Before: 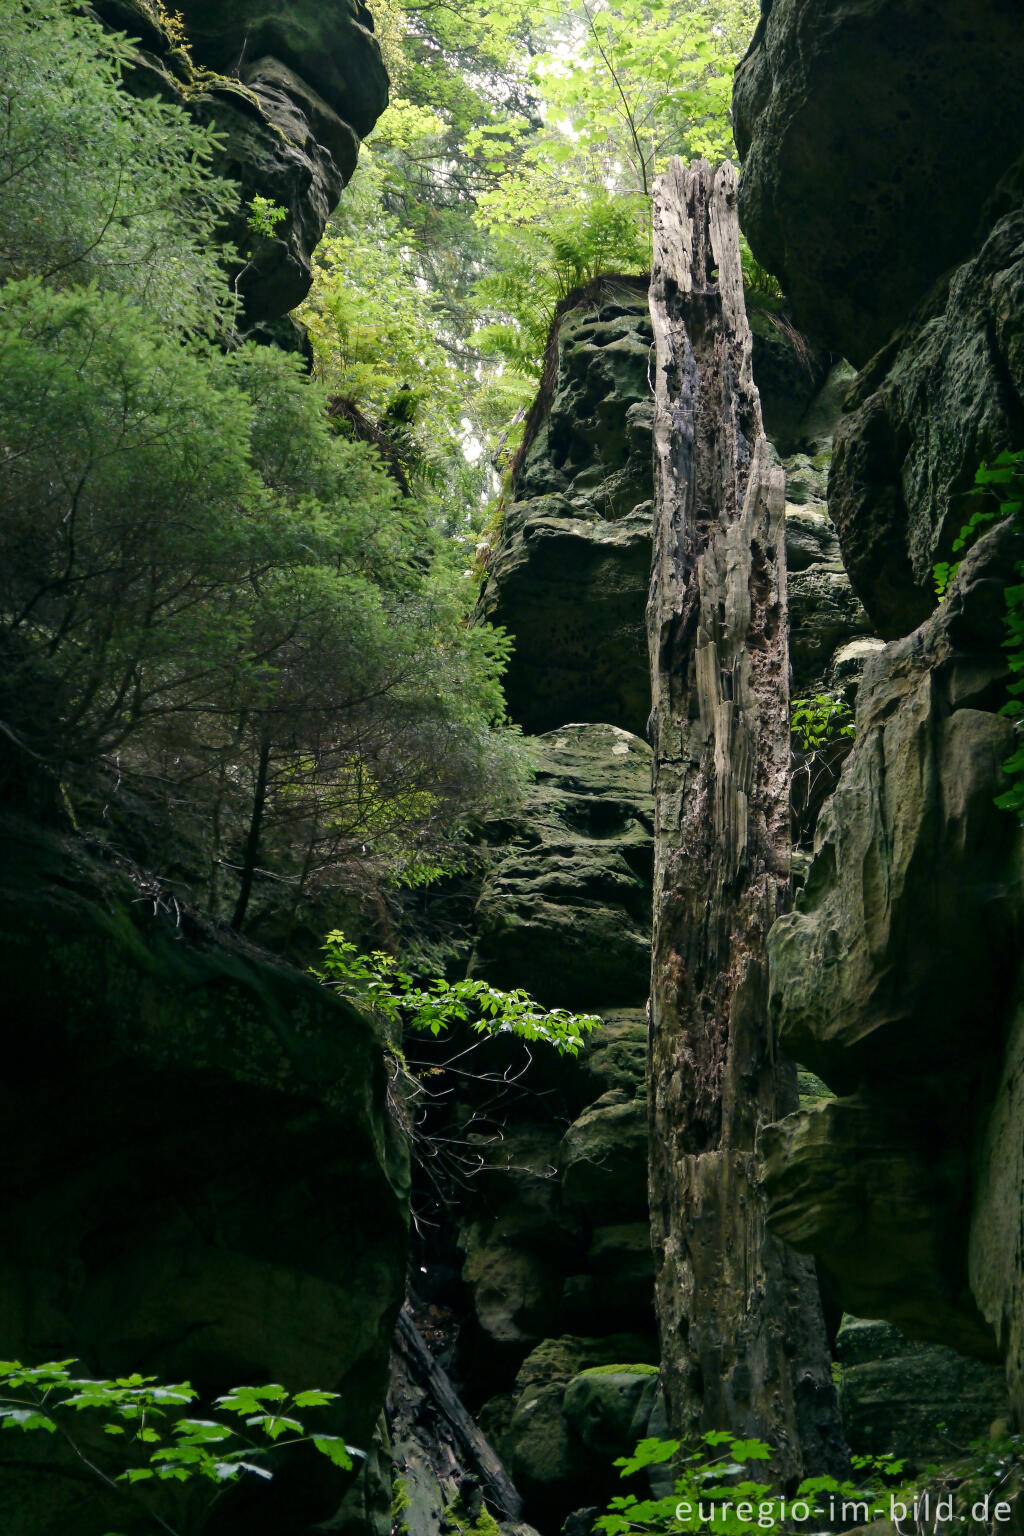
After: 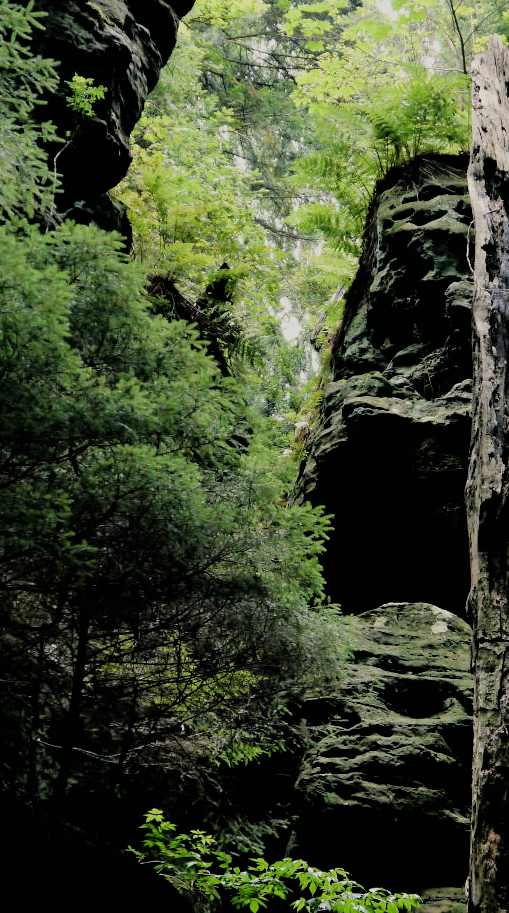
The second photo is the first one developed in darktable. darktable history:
crop: left 17.723%, top 7.915%, right 32.53%, bottom 32.581%
filmic rgb: black relative exposure -4.41 EV, white relative exposure 5.02 EV, hardness 2.17, latitude 40.66%, contrast 1.149, highlights saturation mix 10.96%, shadows ↔ highlights balance 1.01%
